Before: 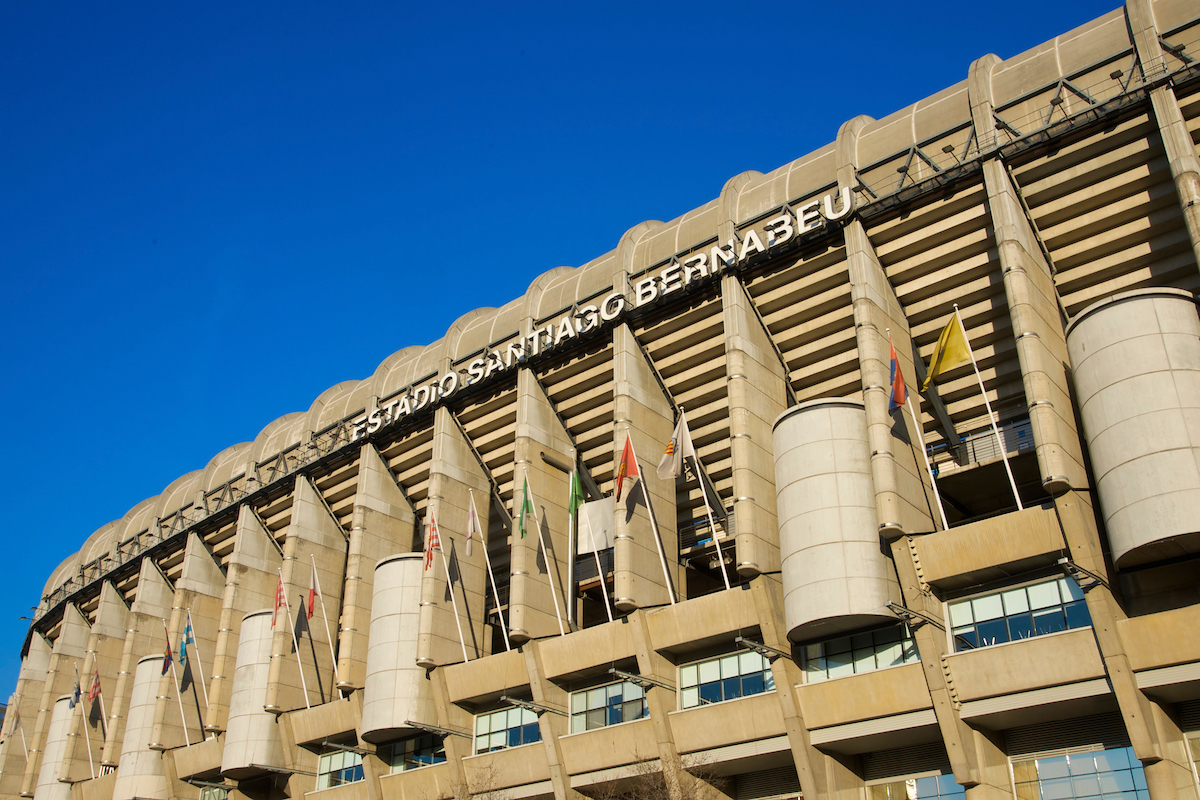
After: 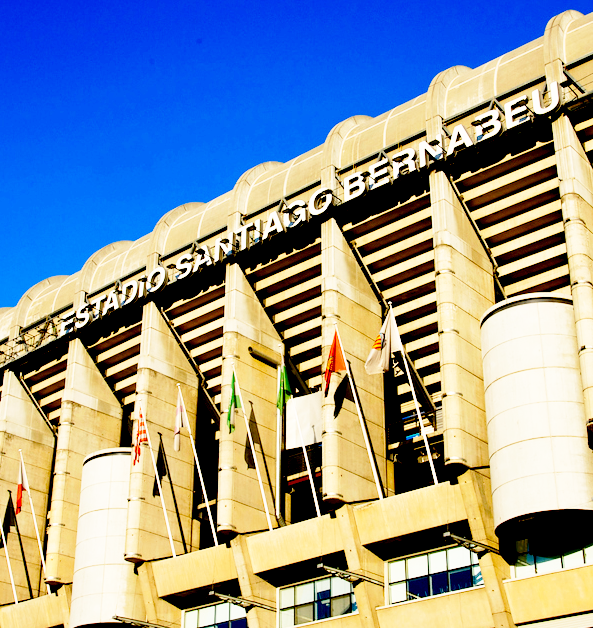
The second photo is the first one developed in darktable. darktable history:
exposure: black level correction 0.056, exposure -0.039 EV, compensate highlight preservation false
crop and rotate: angle 0.02°, left 24.353%, top 13.219%, right 26.156%, bottom 8.224%
base curve: curves: ch0 [(0, 0) (0.026, 0.03) (0.109, 0.232) (0.351, 0.748) (0.669, 0.968) (1, 1)], preserve colors none
